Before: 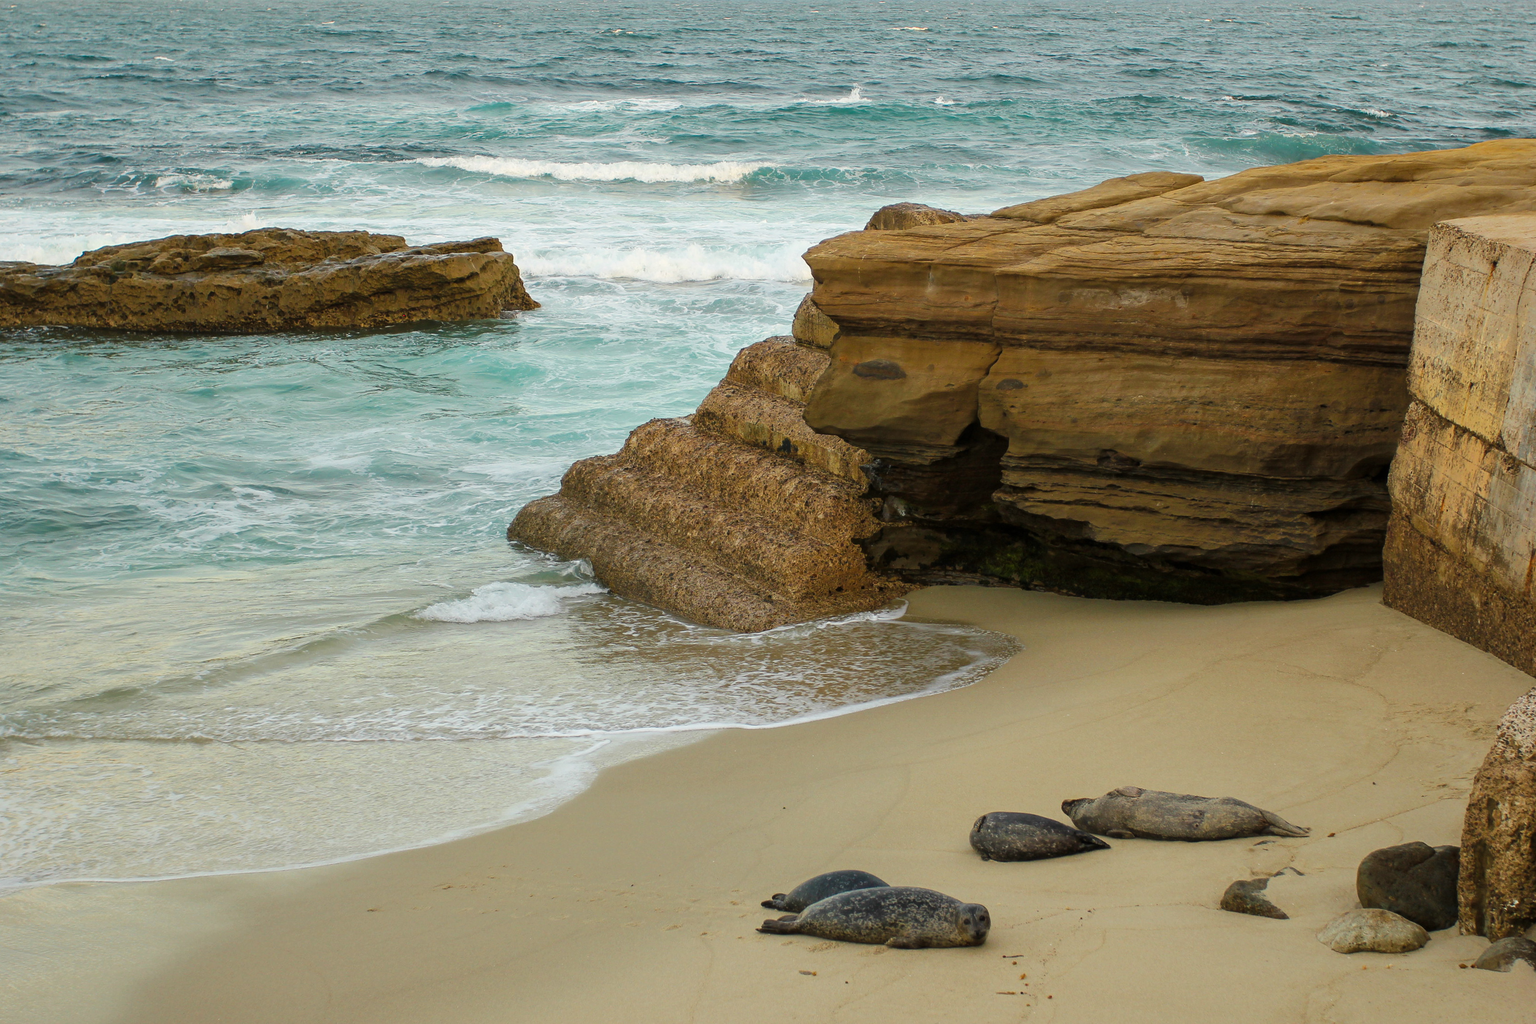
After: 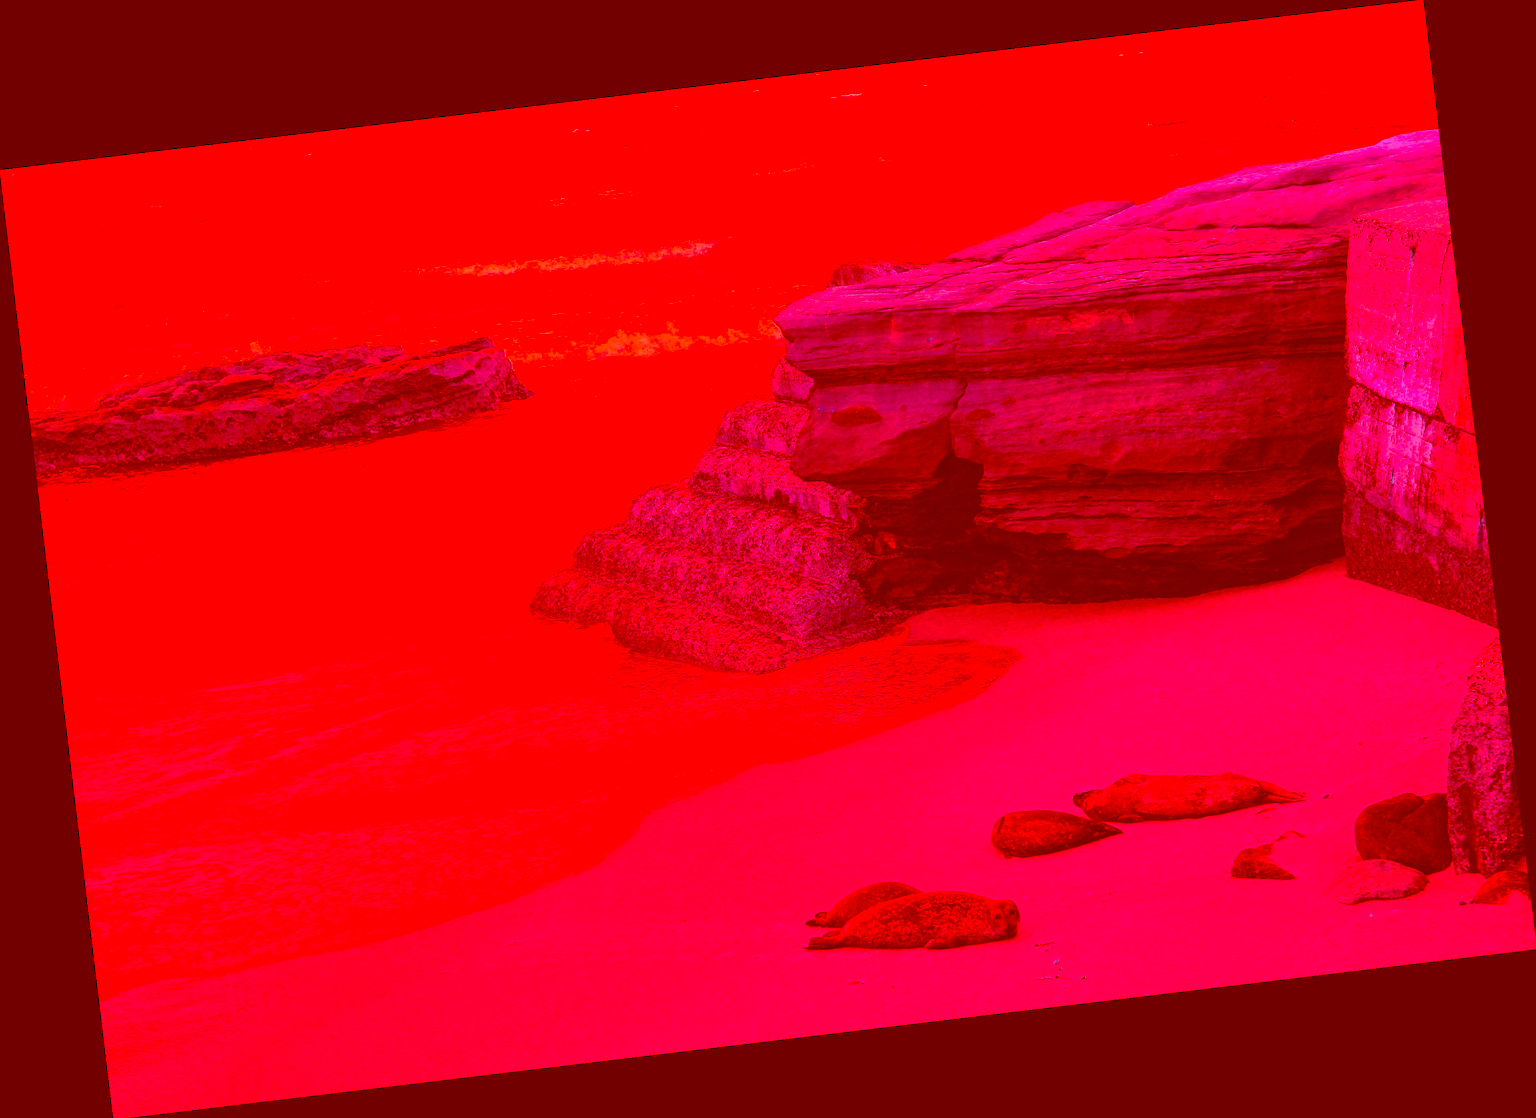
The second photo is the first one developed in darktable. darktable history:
color correction: highlights a* -39.68, highlights b* -40, shadows a* -40, shadows b* -40, saturation -3
rotate and perspective: rotation -6.83°, automatic cropping off
